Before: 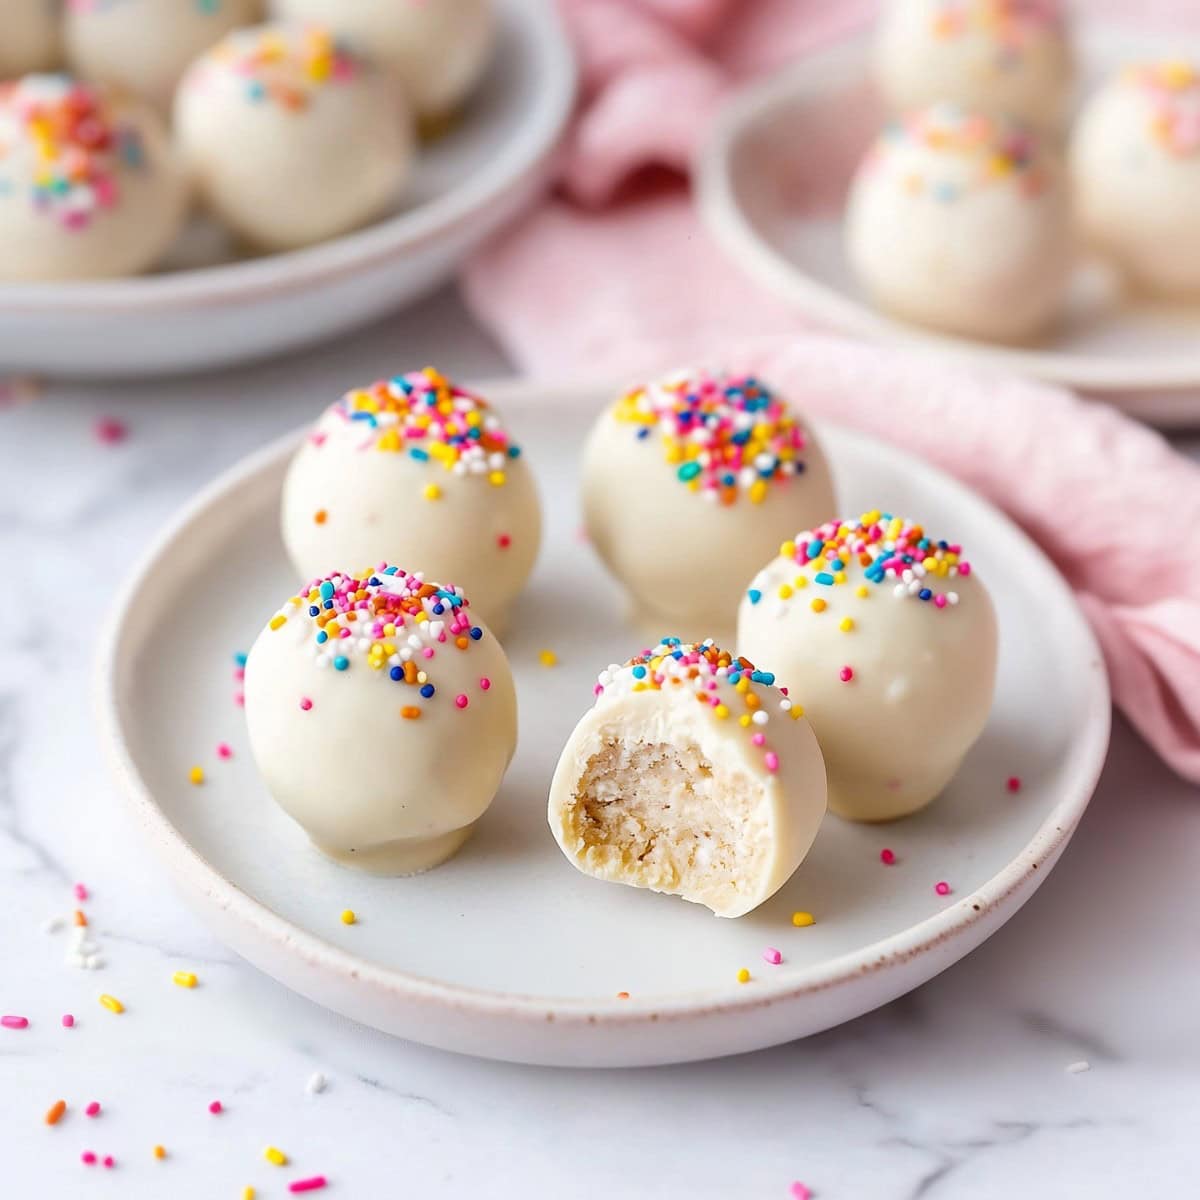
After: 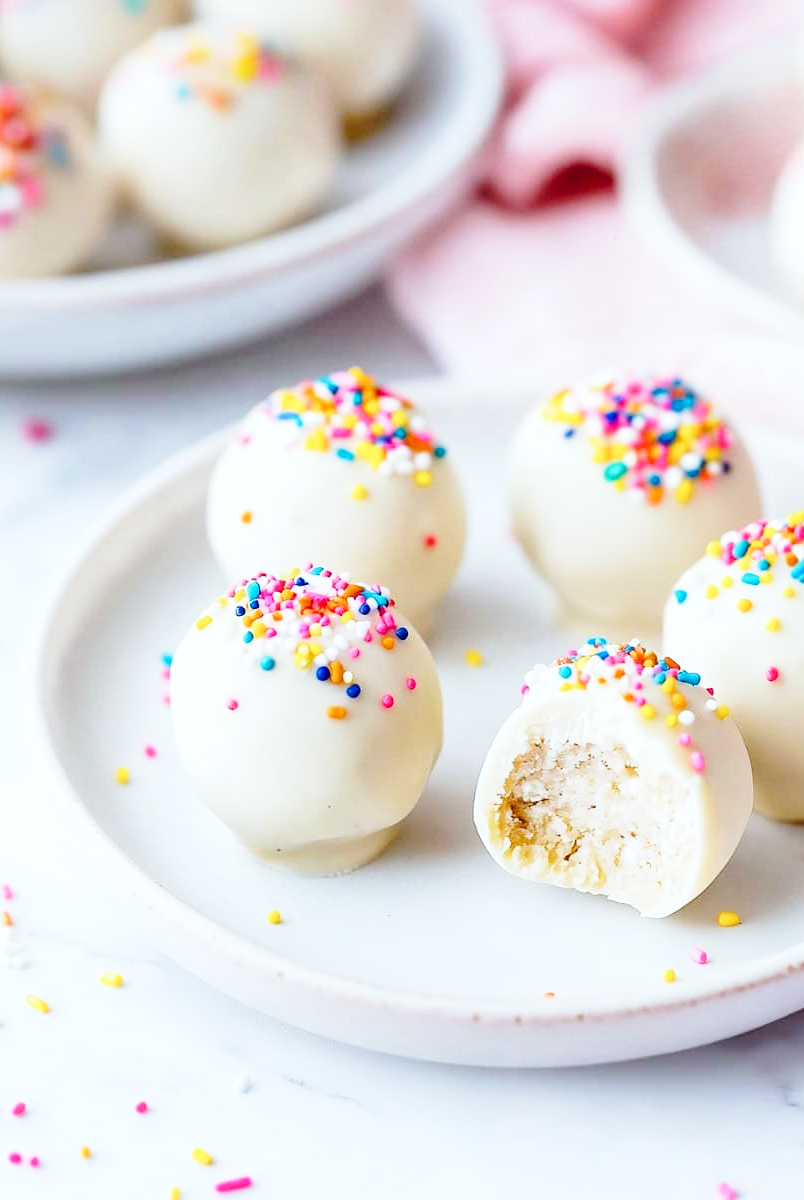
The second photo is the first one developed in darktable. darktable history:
color calibration: illuminant Planckian (black body), x 0.368, y 0.361, temperature 4275.52 K
base curve: curves: ch0 [(0, 0) (0.028, 0.03) (0.121, 0.232) (0.46, 0.748) (0.859, 0.968) (1, 1)], preserve colors none
color correction: highlights b* 0.035, saturation 0.991
crop and rotate: left 6.188%, right 26.793%
tone equalizer: edges refinement/feathering 500, mask exposure compensation -1.57 EV, preserve details guided filter
